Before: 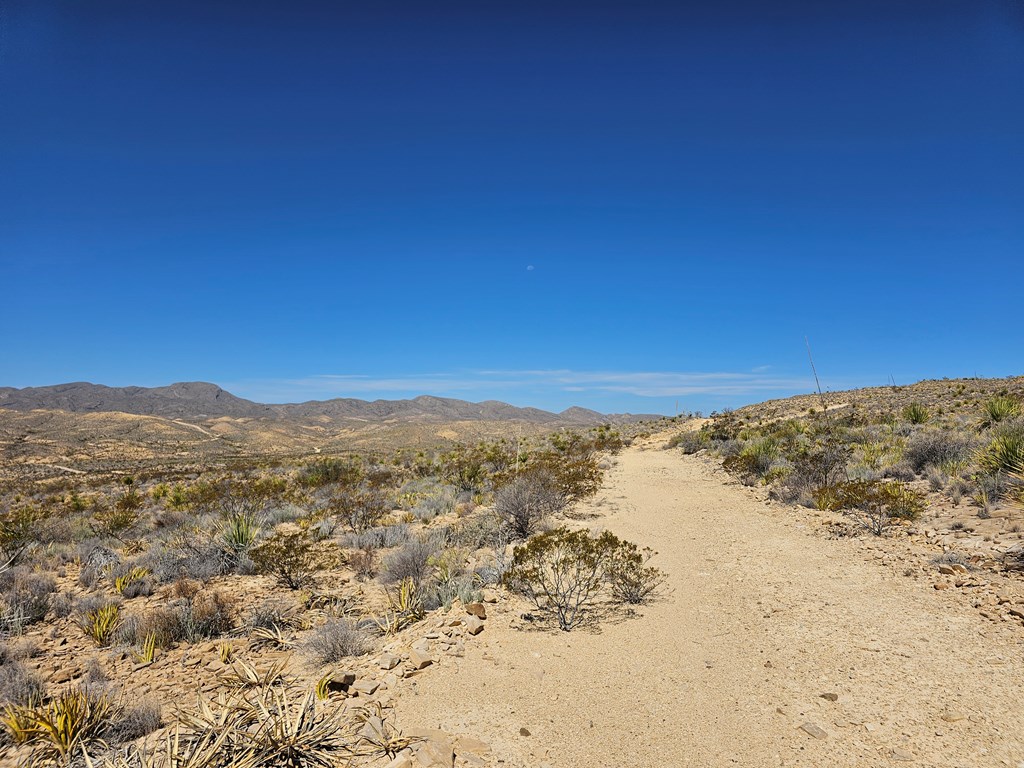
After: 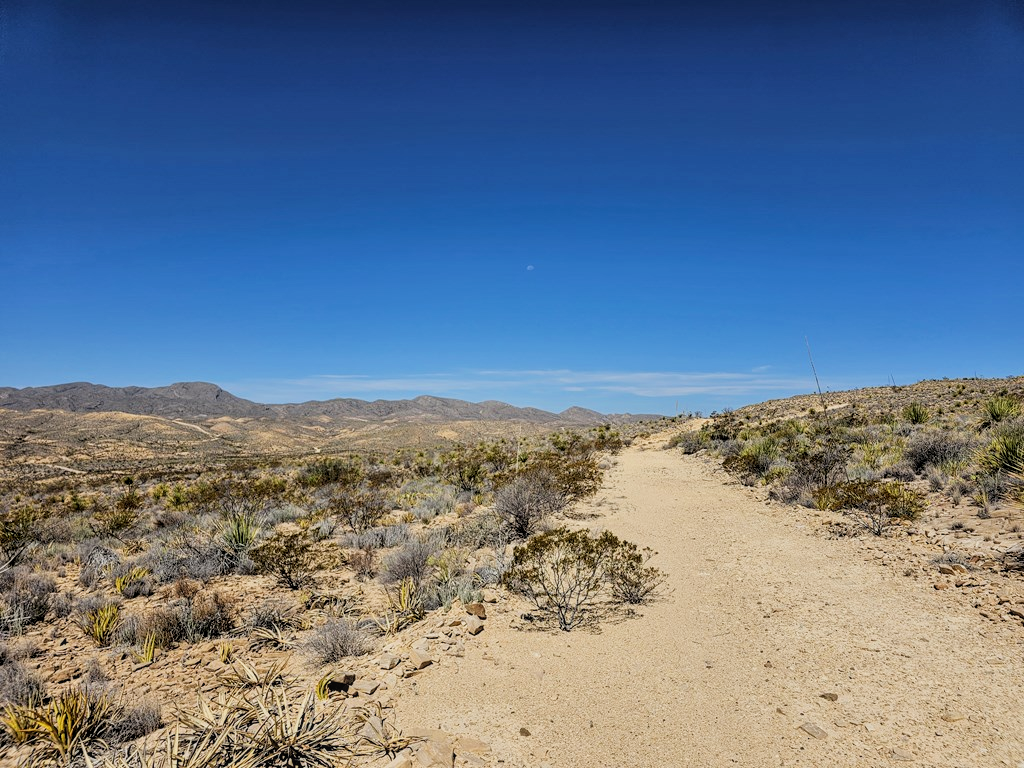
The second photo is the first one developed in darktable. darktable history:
filmic rgb: black relative exposure -7.99 EV, white relative exposure 4.03 EV, hardness 4.21, latitude 49.69%, contrast 1.101
local contrast: on, module defaults
